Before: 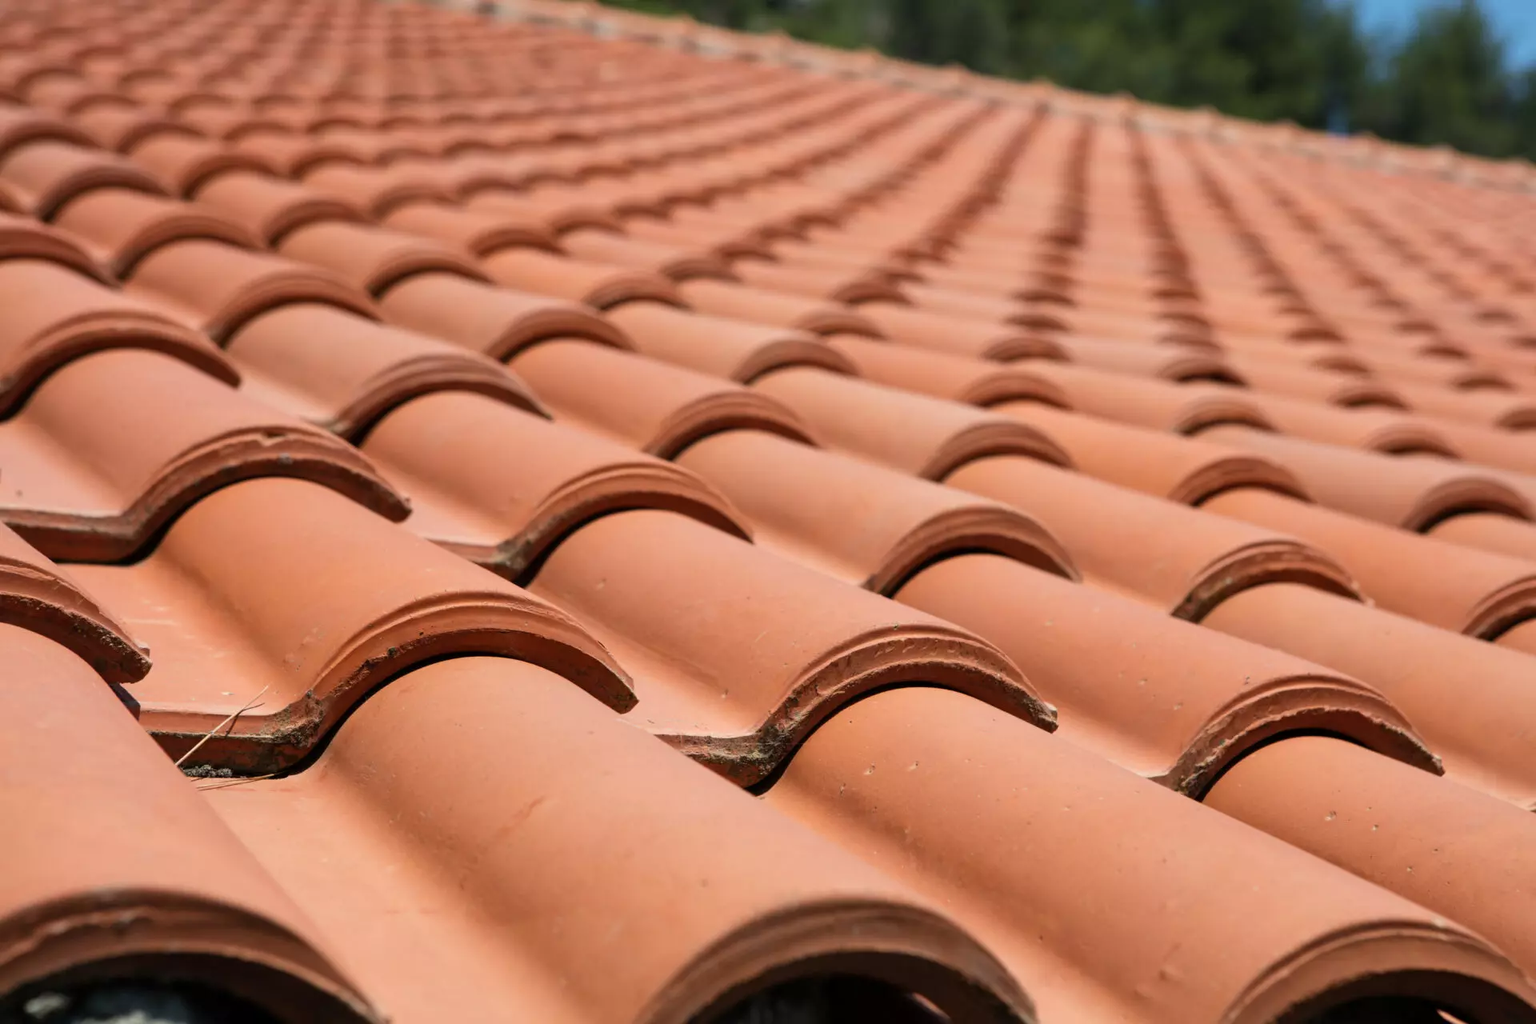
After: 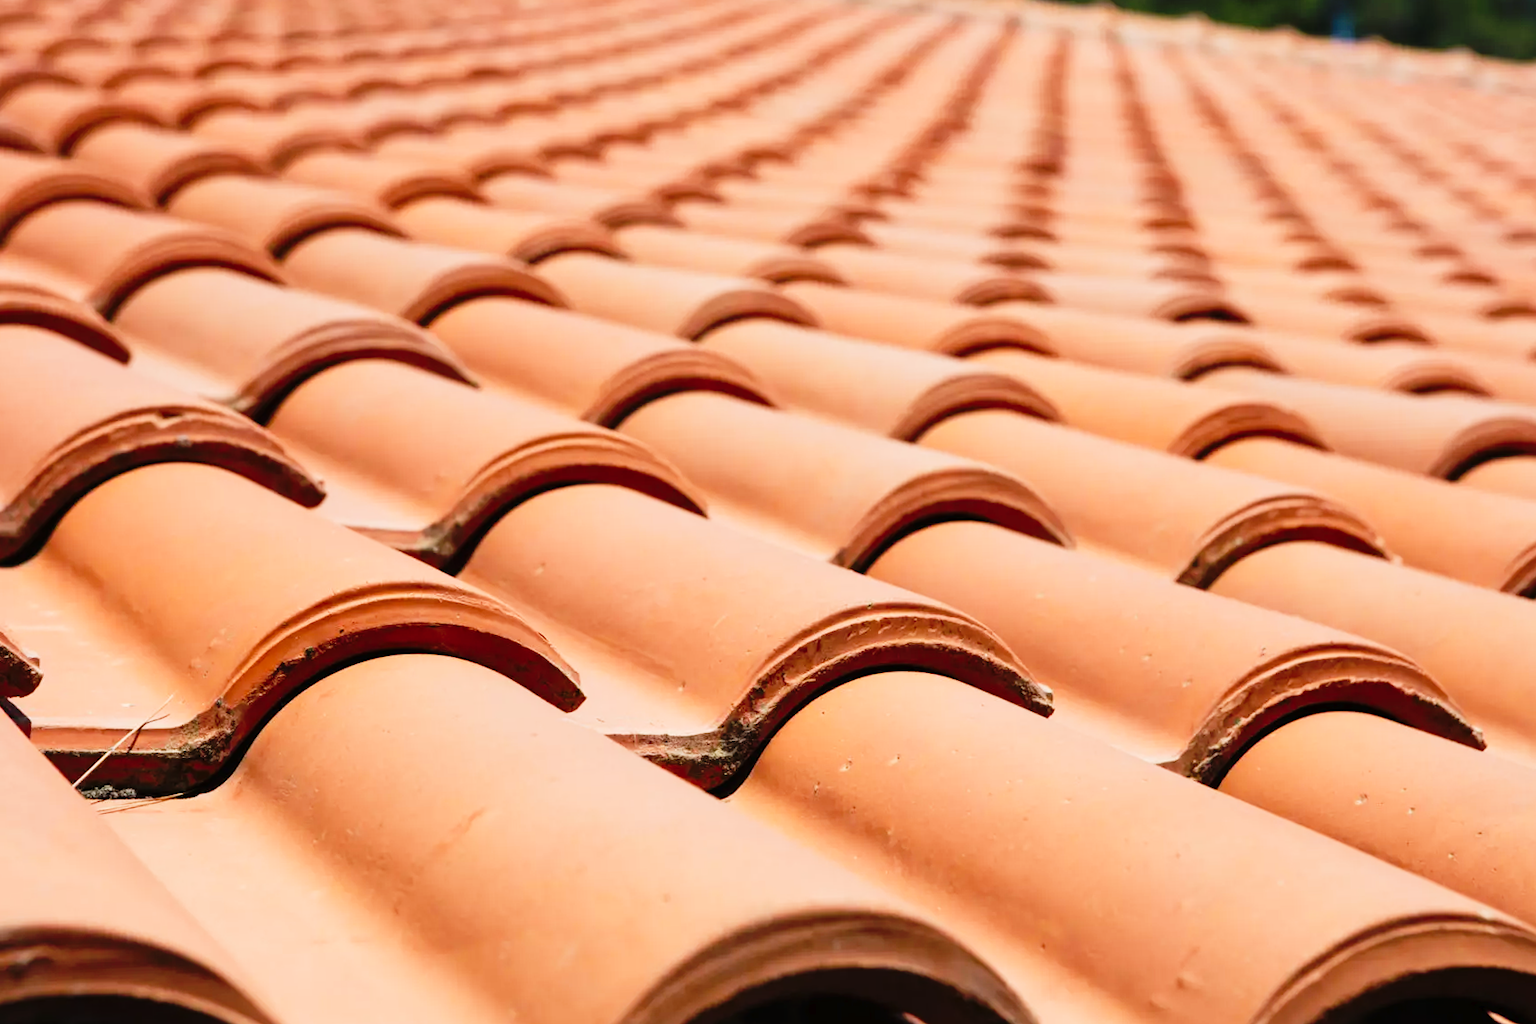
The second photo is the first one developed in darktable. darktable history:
tone curve: curves: ch0 [(0, 0) (0.003, 0.011) (0.011, 0.014) (0.025, 0.023) (0.044, 0.035) (0.069, 0.047) (0.1, 0.065) (0.136, 0.098) (0.177, 0.139) (0.224, 0.214) (0.277, 0.306) (0.335, 0.392) (0.399, 0.484) (0.468, 0.584) (0.543, 0.68) (0.623, 0.772) (0.709, 0.847) (0.801, 0.905) (0.898, 0.951) (1, 1)], preserve colors none
crop and rotate: angle 1.96°, left 5.673%, top 5.673%
